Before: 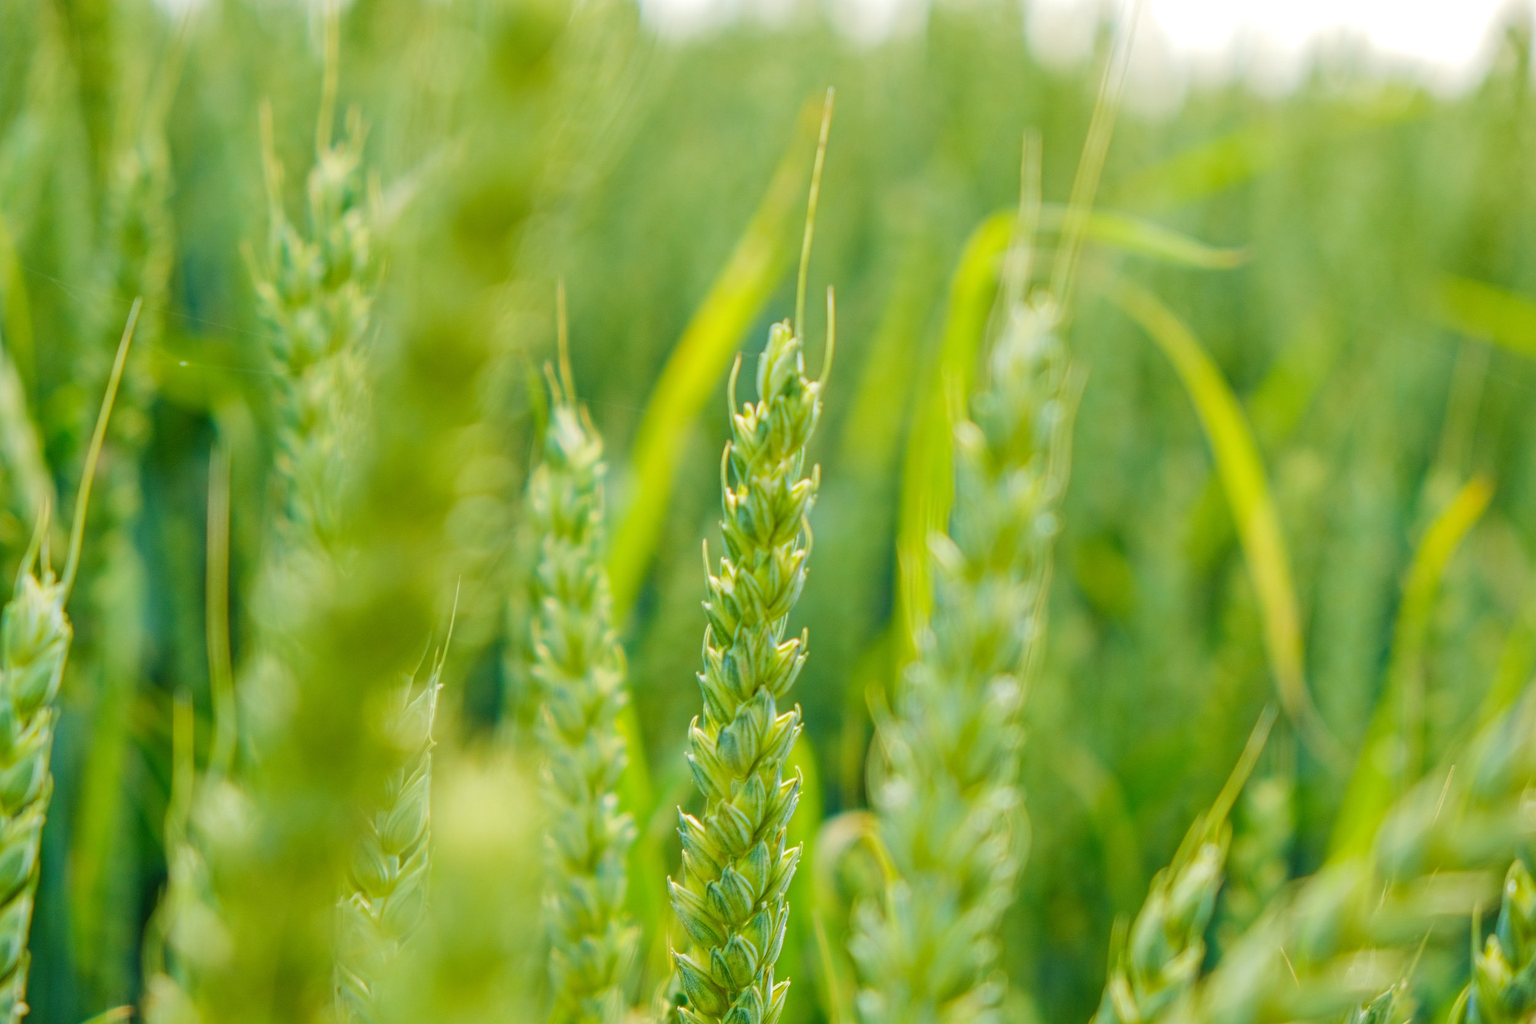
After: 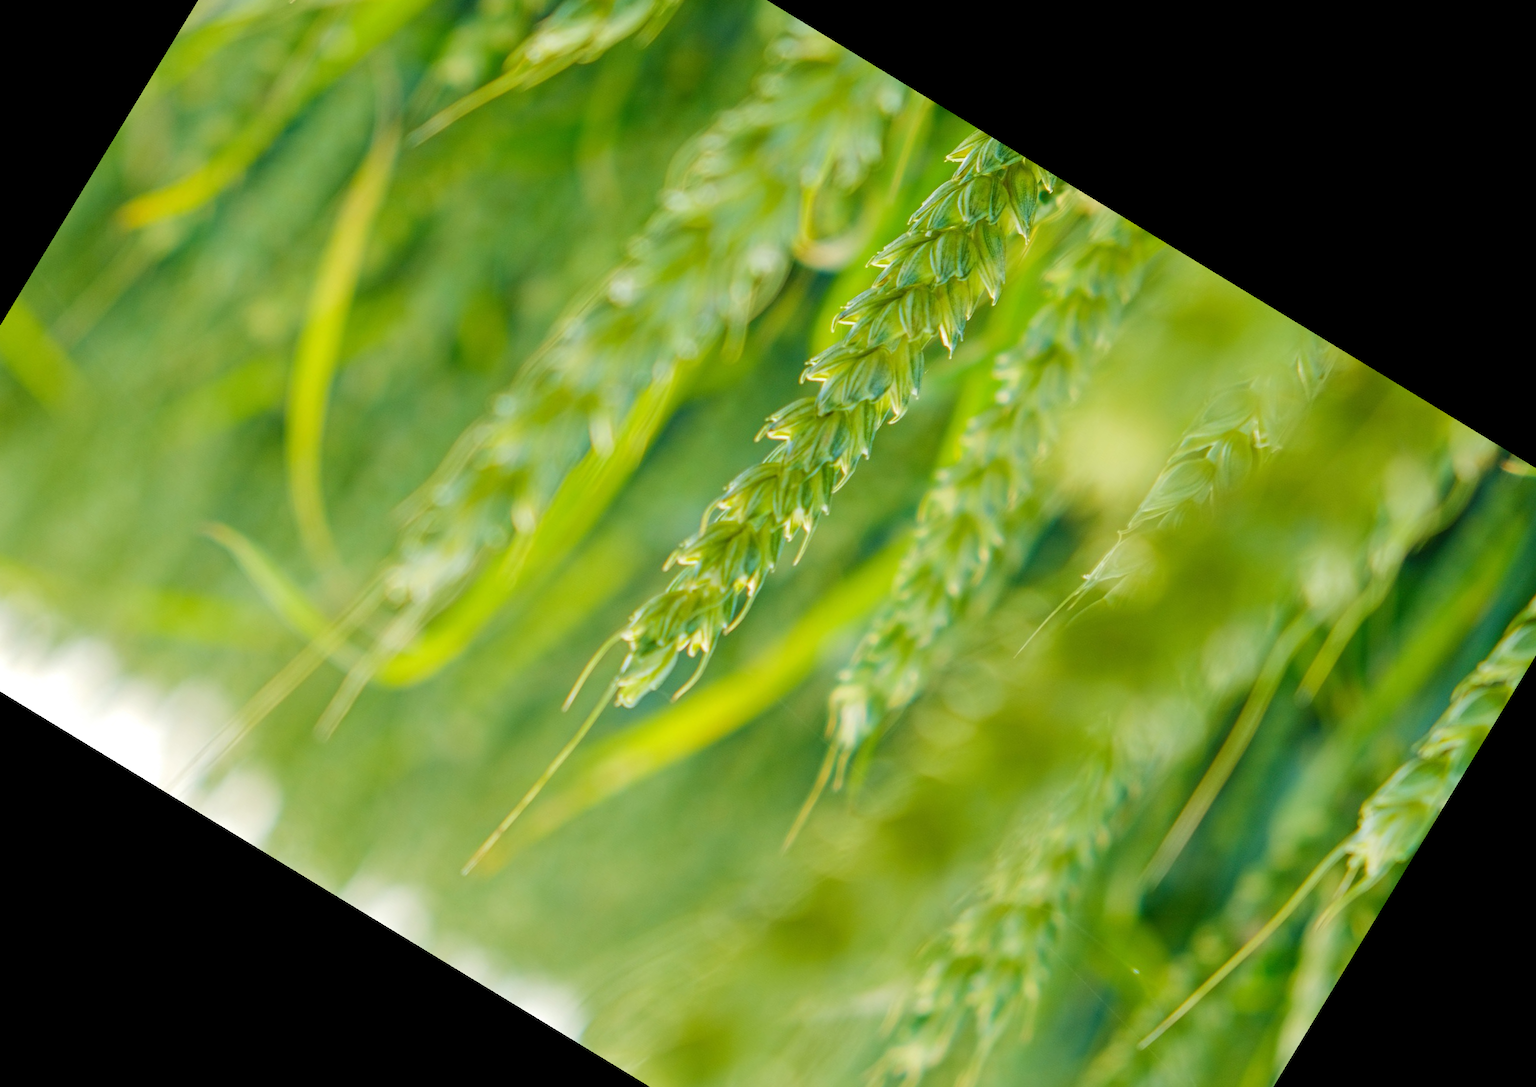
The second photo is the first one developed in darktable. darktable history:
color zones: curves: ch0 [(0, 0.5) (0.143, 0.5) (0.286, 0.5) (0.429, 0.5) (0.571, 0.5) (0.714, 0.476) (0.857, 0.5) (1, 0.5)]; ch2 [(0, 0.5) (0.143, 0.5) (0.286, 0.5) (0.429, 0.5) (0.571, 0.5) (0.714, 0.487) (0.857, 0.5) (1, 0.5)]
white balance: emerald 1
crop and rotate: angle 148.68°, left 9.111%, top 15.603%, right 4.588%, bottom 17.041%
